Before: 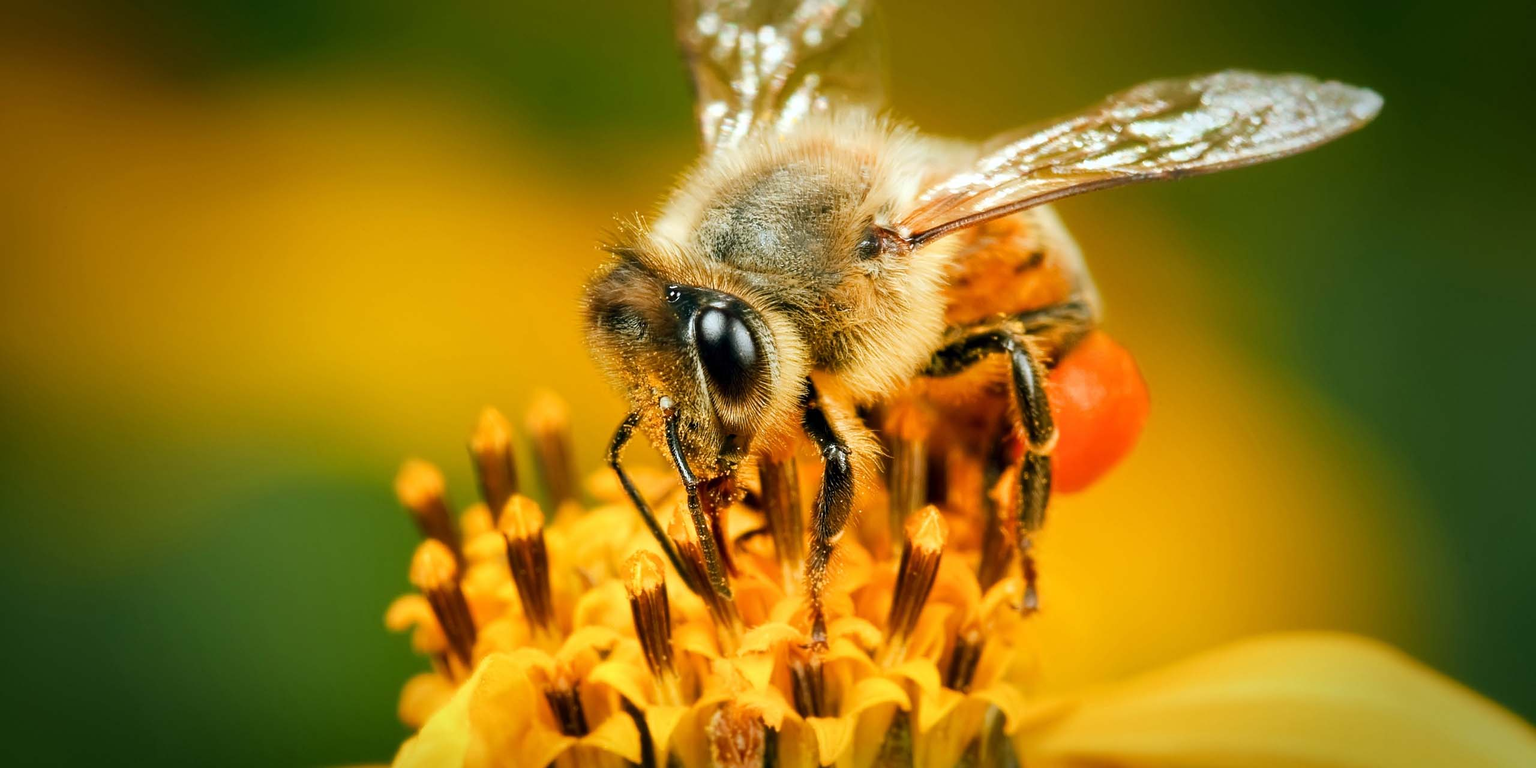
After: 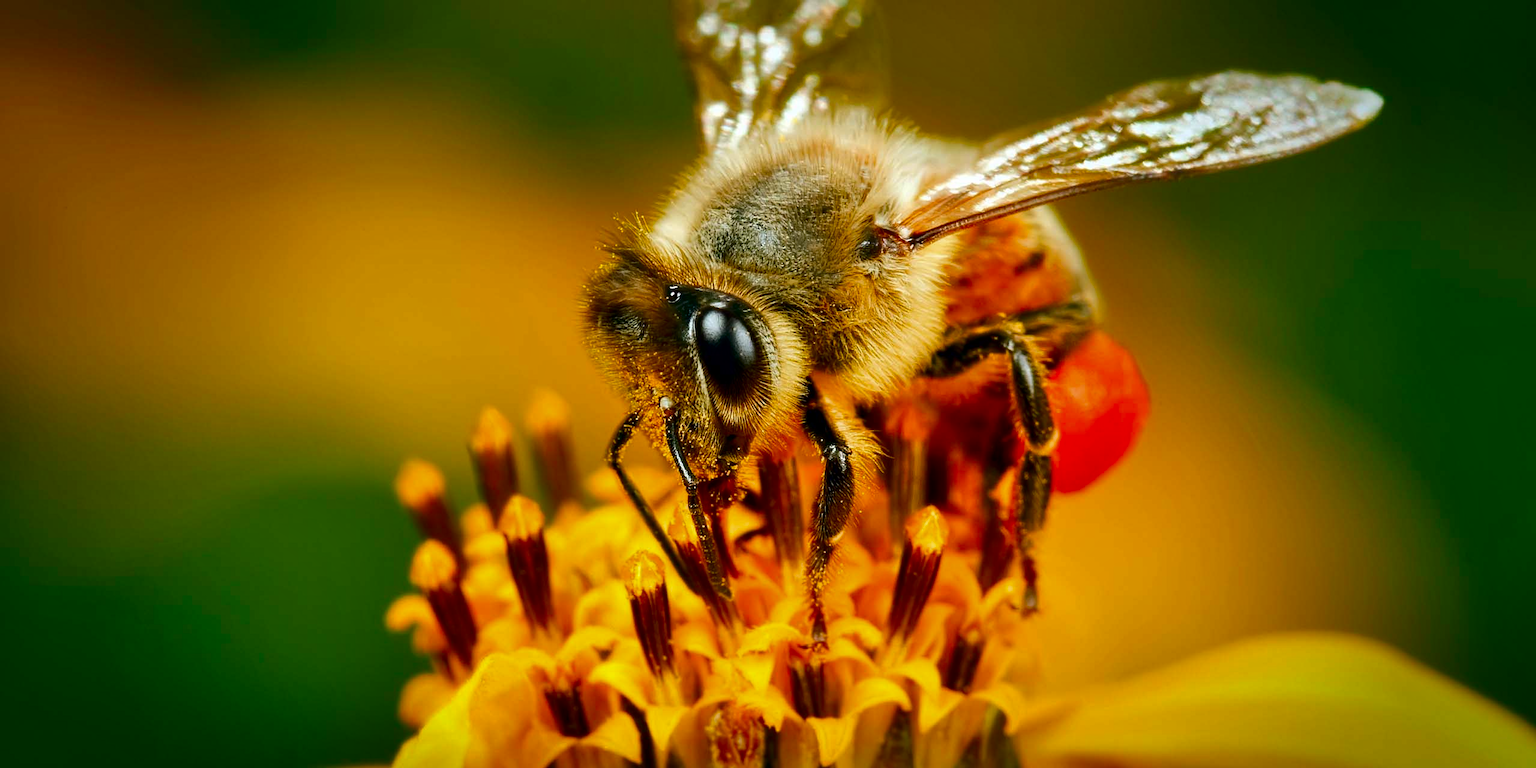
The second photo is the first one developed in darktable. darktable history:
contrast brightness saturation: brightness -0.25, saturation 0.2
shadows and highlights: soften with gaussian
